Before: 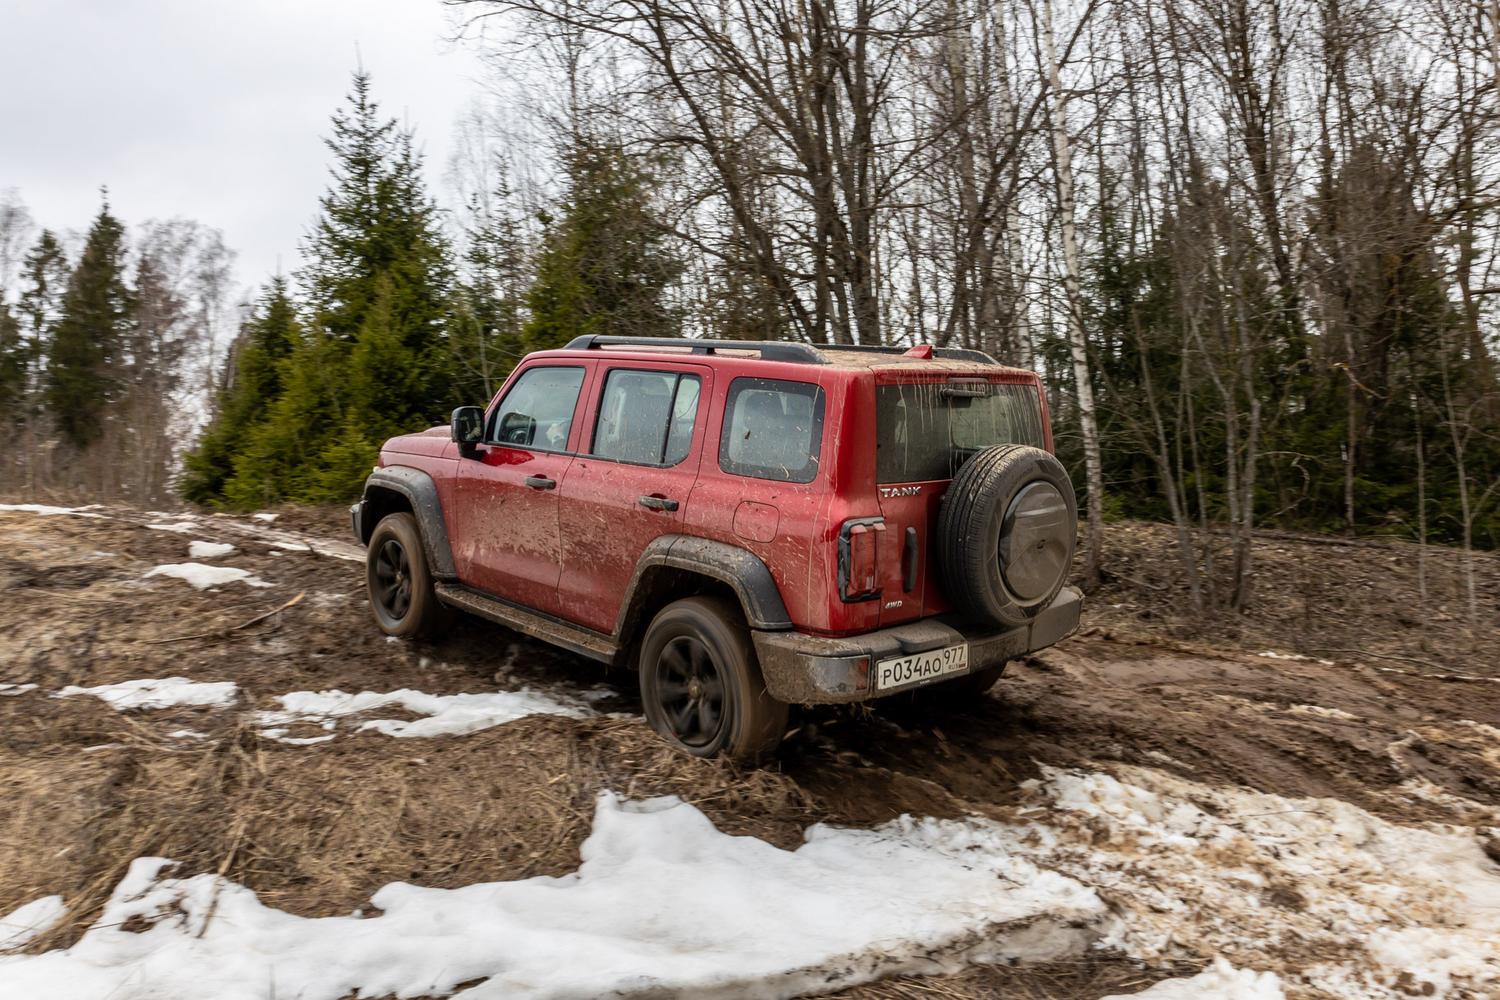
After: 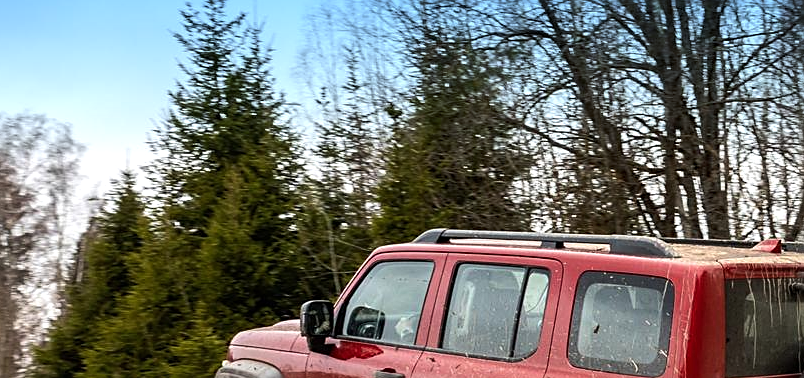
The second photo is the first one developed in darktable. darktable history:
crop: left 10.121%, top 10.631%, right 36.218%, bottom 51.526%
sharpen: on, module defaults
graduated density: density 2.02 EV, hardness 44%, rotation 0.374°, offset 8.21, hue 208.8°, saturation 97%
tone equalizer: -8 EV -0.417 EV, -7 EV -0.389 EV, -6 EV -0.333 EV, -5 EV -0.222 EV, -3 EV 0.222 EV, -2 EV 0.333 EV, -1 EV 0.389 EV, +0 EV 0.417 EV, edges refinement/feathering 500, mask exposure compensation -1.57 EV, preserve details no
